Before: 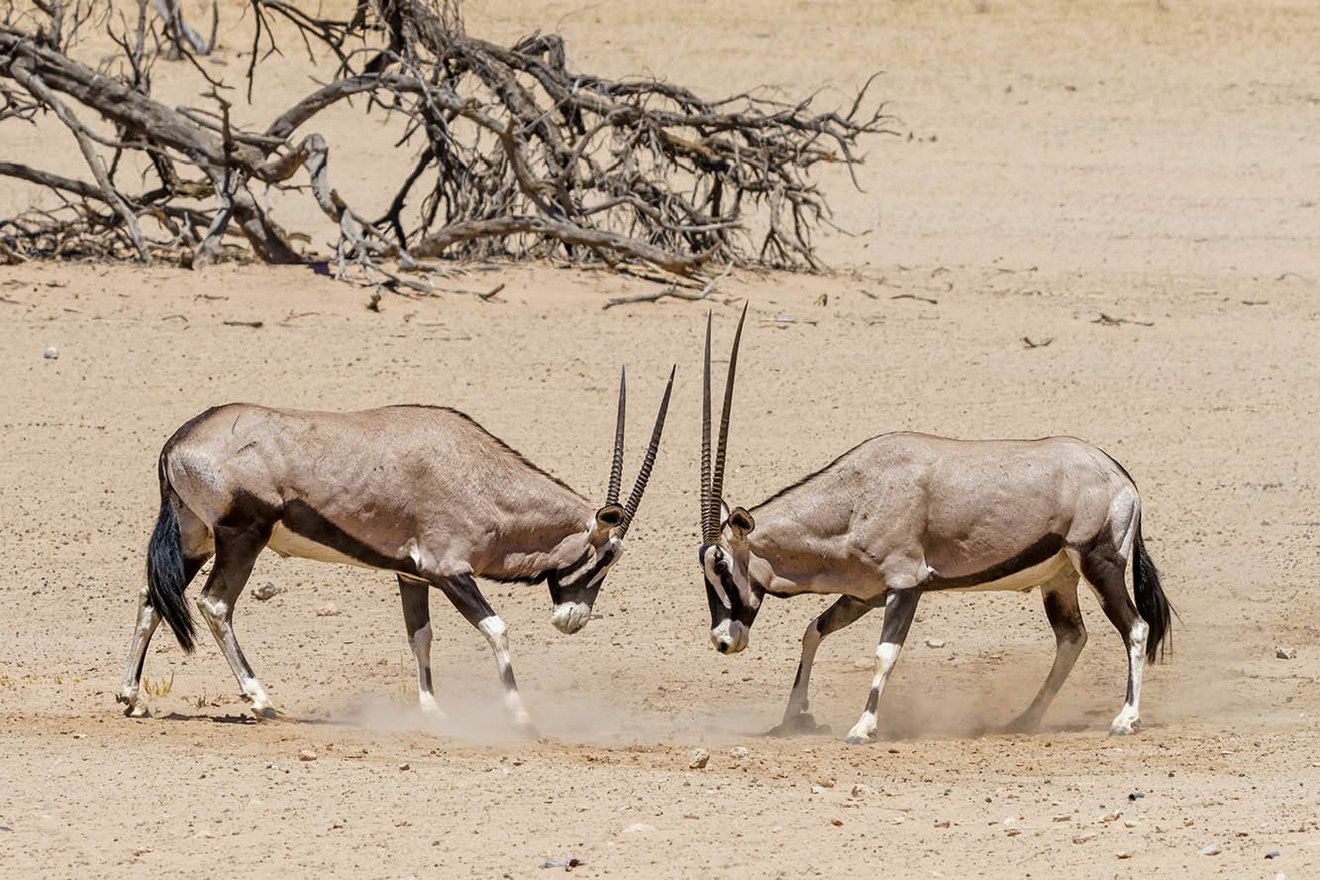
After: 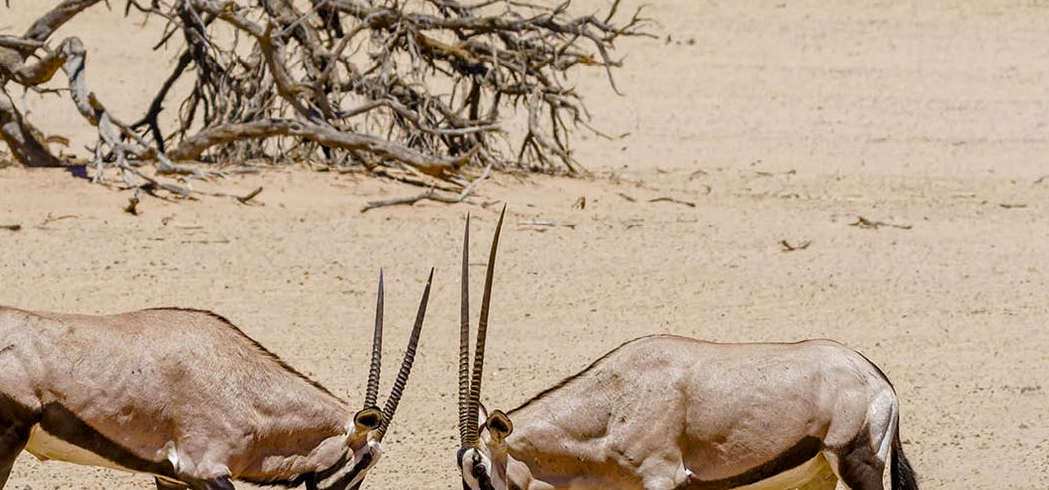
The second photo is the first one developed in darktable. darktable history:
crop: left 18.38%, top 11.092%, right 2.134%, bottom 33.217%
color balance rgb: perceptual saturation grading › global saturation 20%, perceptual saturation grading › highlights -25%, perceptual saturation grading › shadows 50%
